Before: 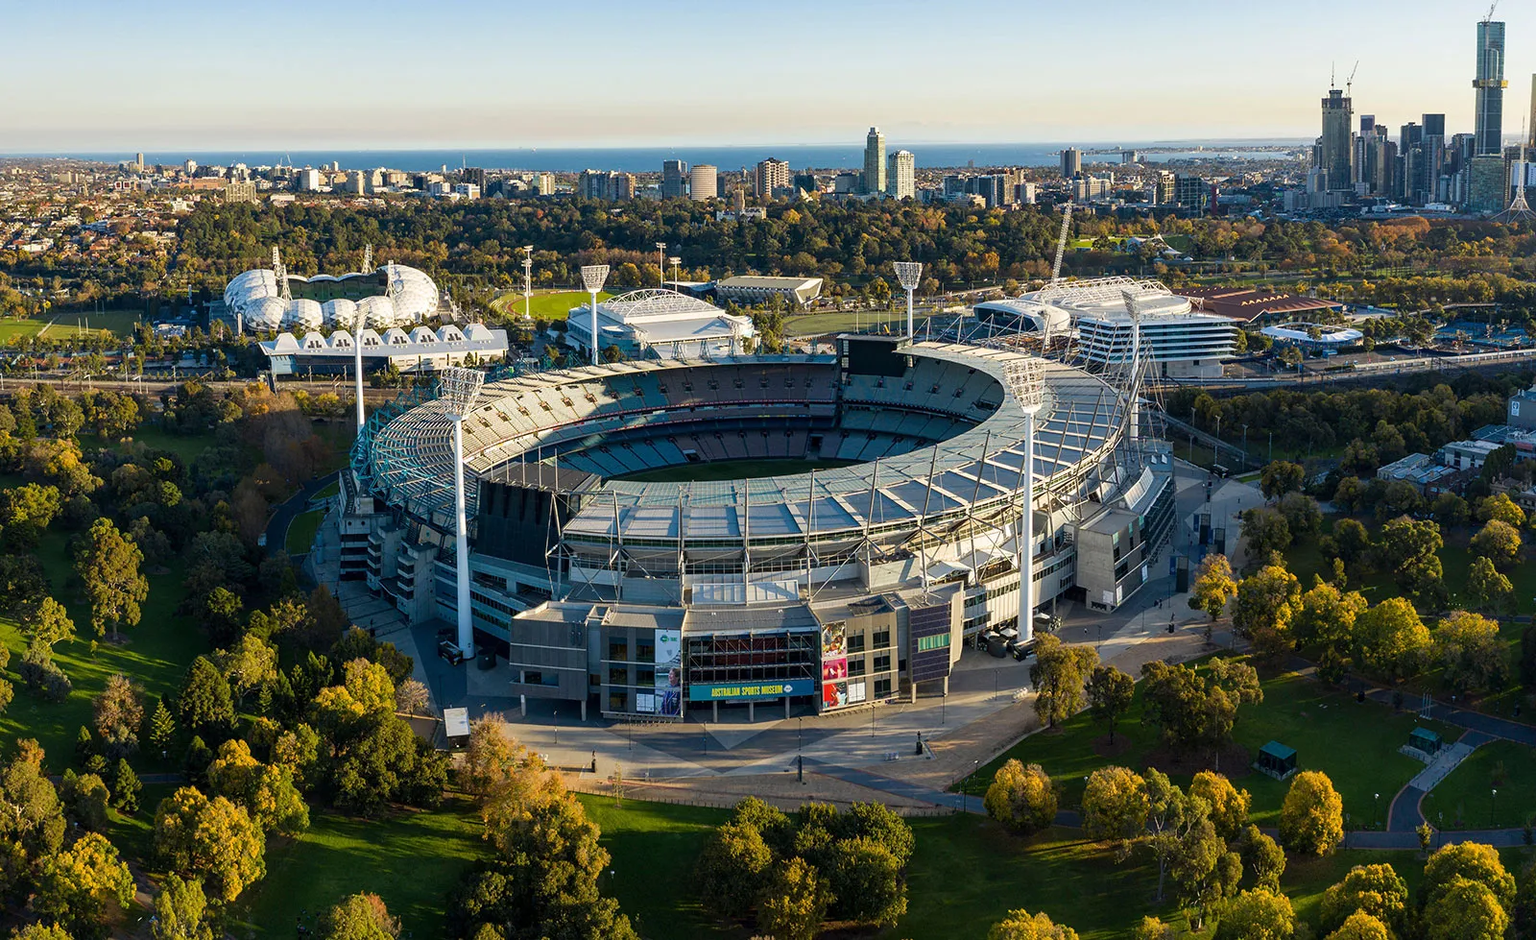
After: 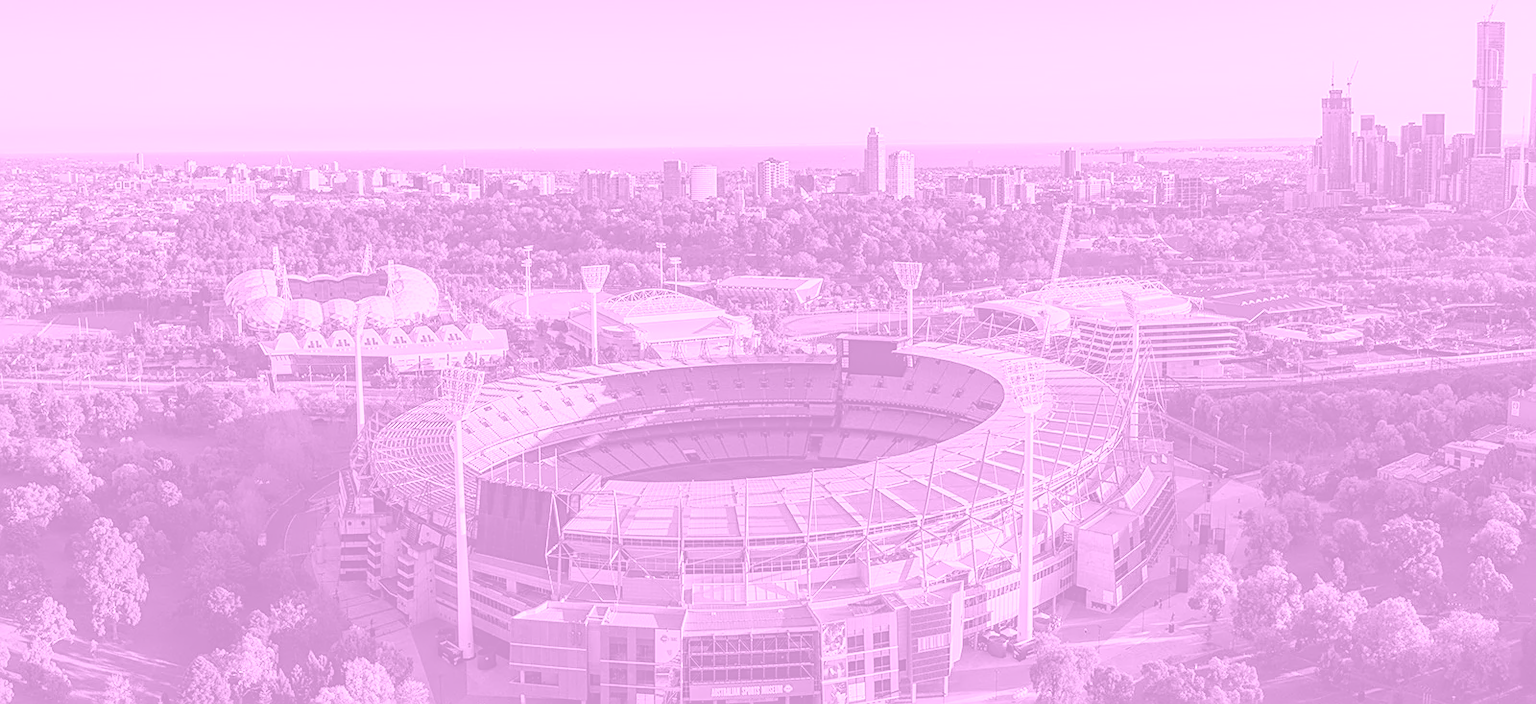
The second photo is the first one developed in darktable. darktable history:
sharpen: on, module defaults
local contrast: on, module defaults
colorize: hue 331.2°, saturation 75%, source mix 30.28%, lightness 70.52%, version 1
crop: bottom 24.988%
